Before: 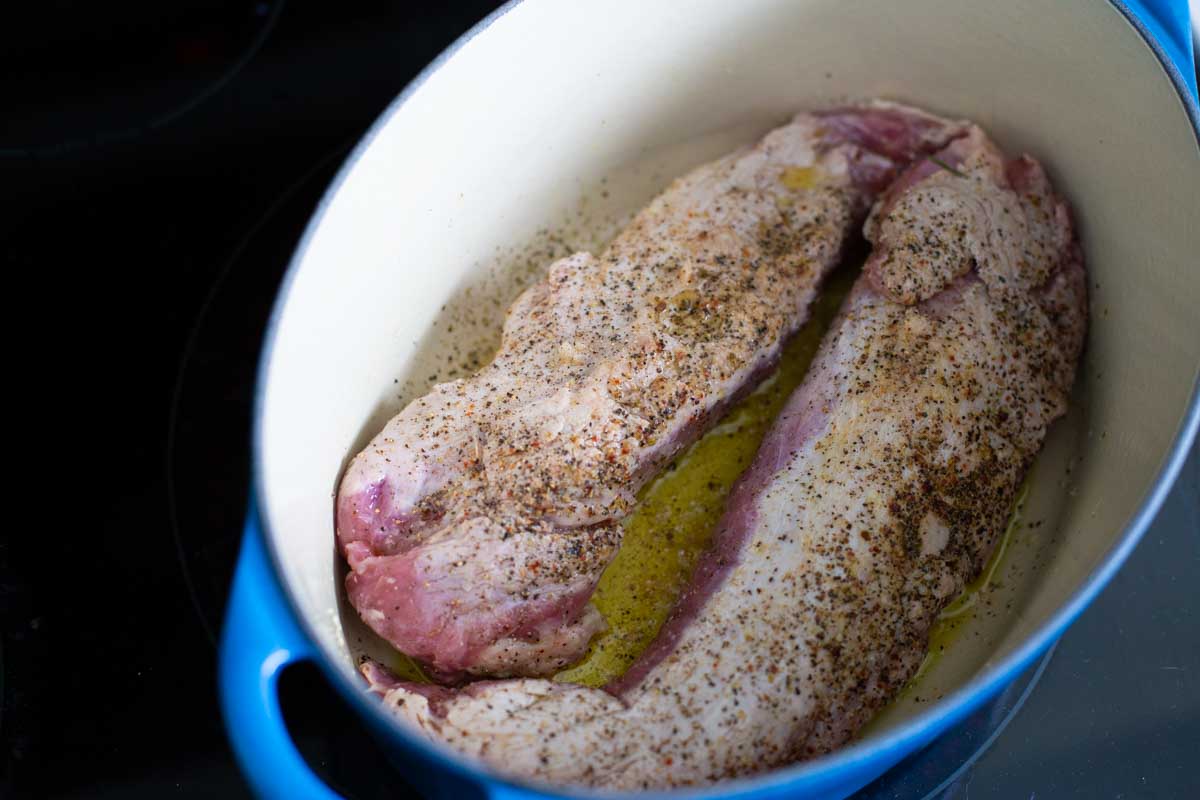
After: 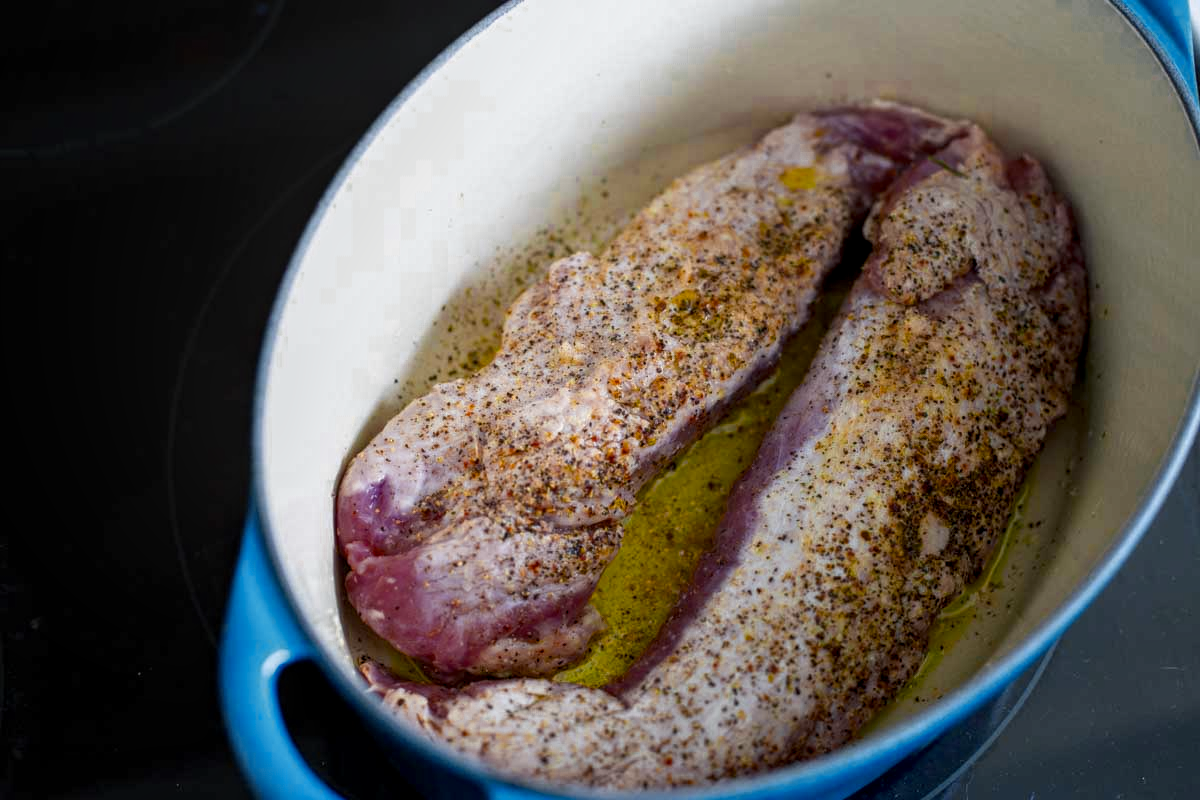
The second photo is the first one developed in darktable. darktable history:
local contrast: detail 130%
color balance rgb: linear chroma grading › global chroma 15%, perceptual saturation grading › global saturation 30%
color zones: curves: ch0 [(0.035, 0.242) (0.25, 0.5) (0.384, 0.214) (0.488, 0.255) (0.75, 0.5)]; ch1 [(0.063, 0.379) (0.25, 0.5) (0.354, 0.201) (0.489, 0.085) (0.729, 0.271)]; ch2 [(0.25, 0.5) (0.38, 0.517) (0.442, 0.51) (0.735, 0.456)]
